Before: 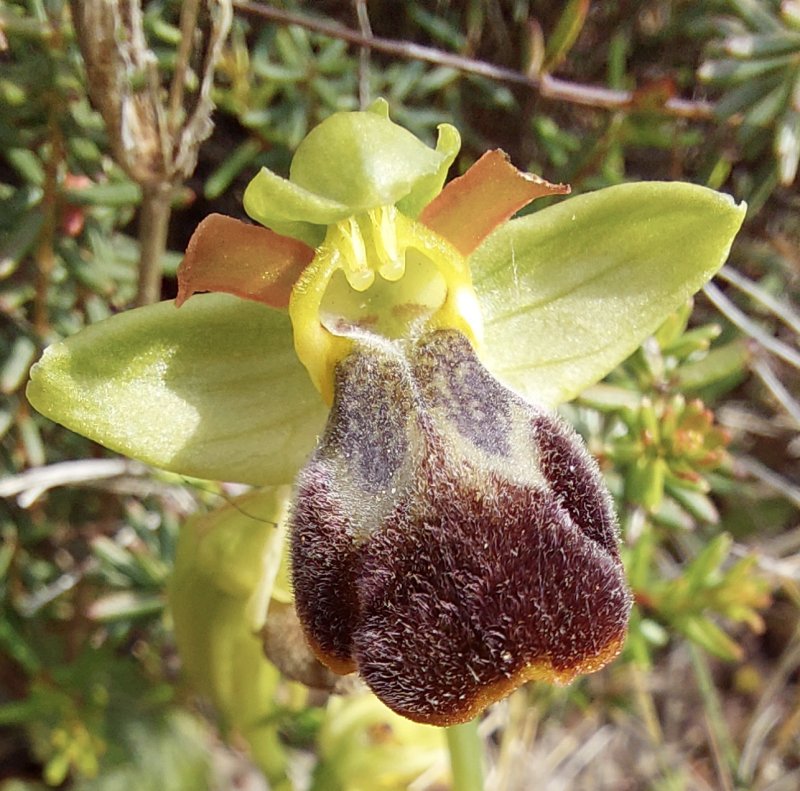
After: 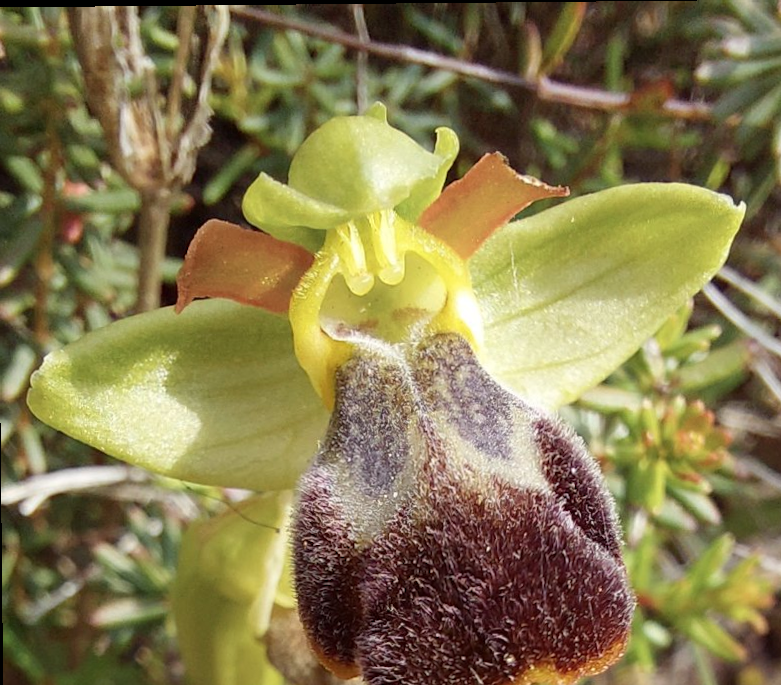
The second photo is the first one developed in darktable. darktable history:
crop and rotate: angle 0.572°, left 0.388%, right 2.93%, bottom 14.215%
